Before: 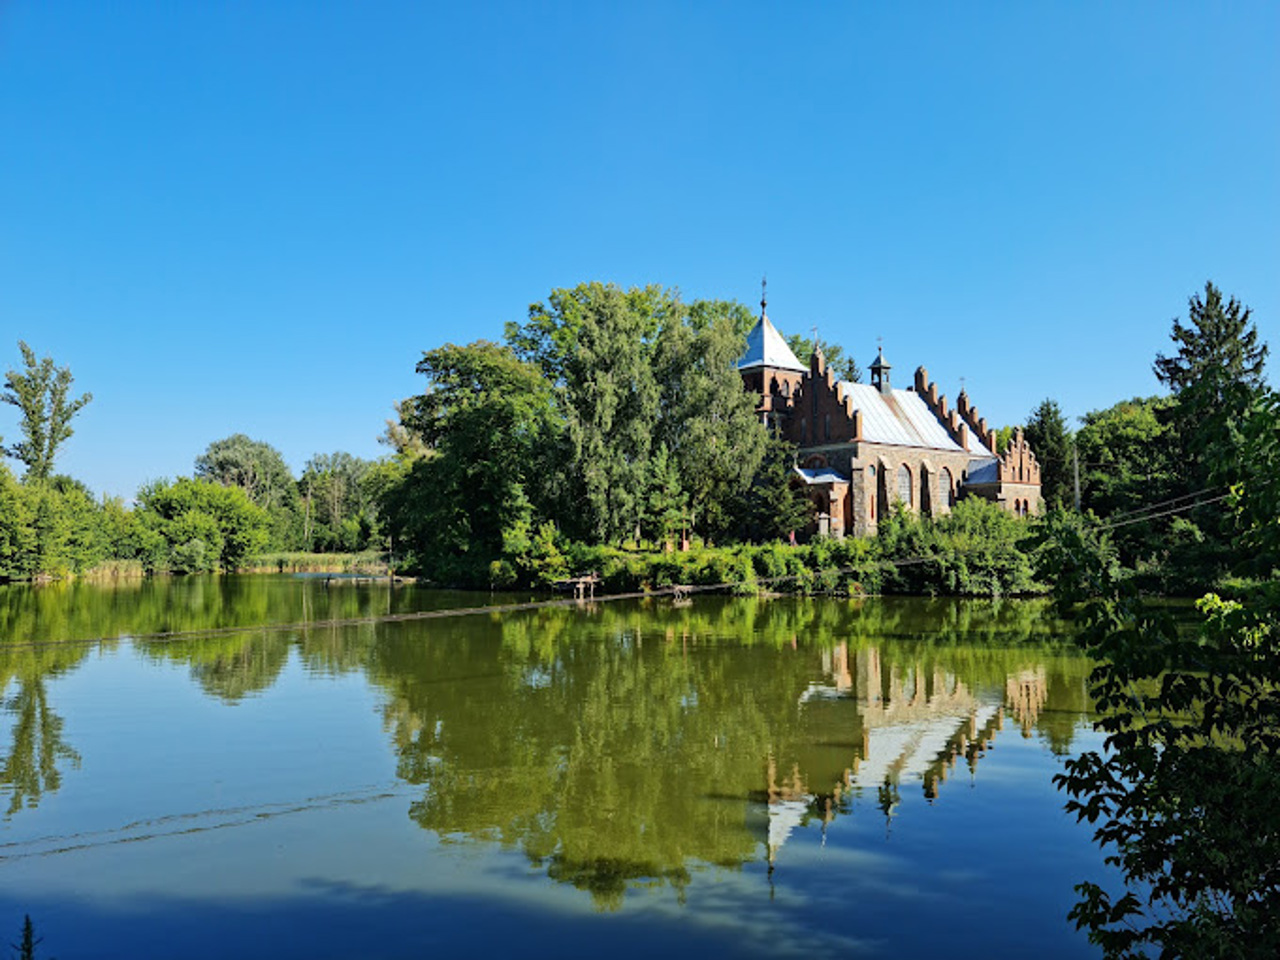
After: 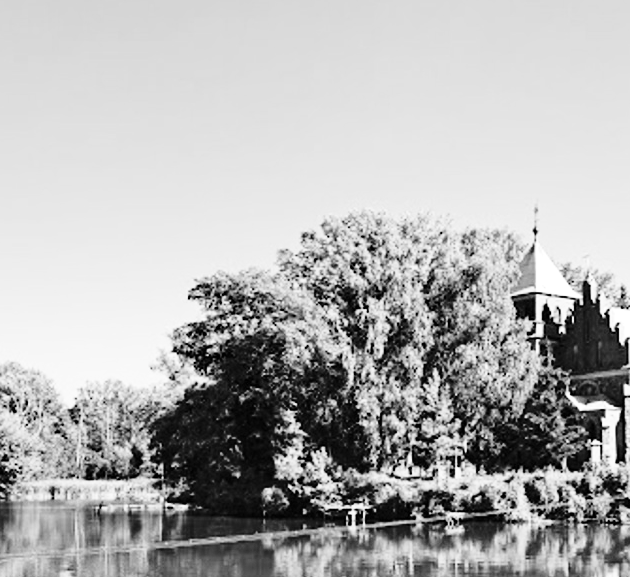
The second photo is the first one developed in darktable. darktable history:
contrast brightness saturation: contrast 0.08, saturation 0.02
crop: left 17.835%, top 7.675%, right 32.881%, bottom 32.213%
base curve: curves: ch0 [(0, 0) (0.028, 0.03) (0.105, 0.232) (0.387, 0.748) (0.754, 0.968) (1, 1)], fusion 1, exposure shift 0.576, preserve colors none
monochrome: on, module defaults
